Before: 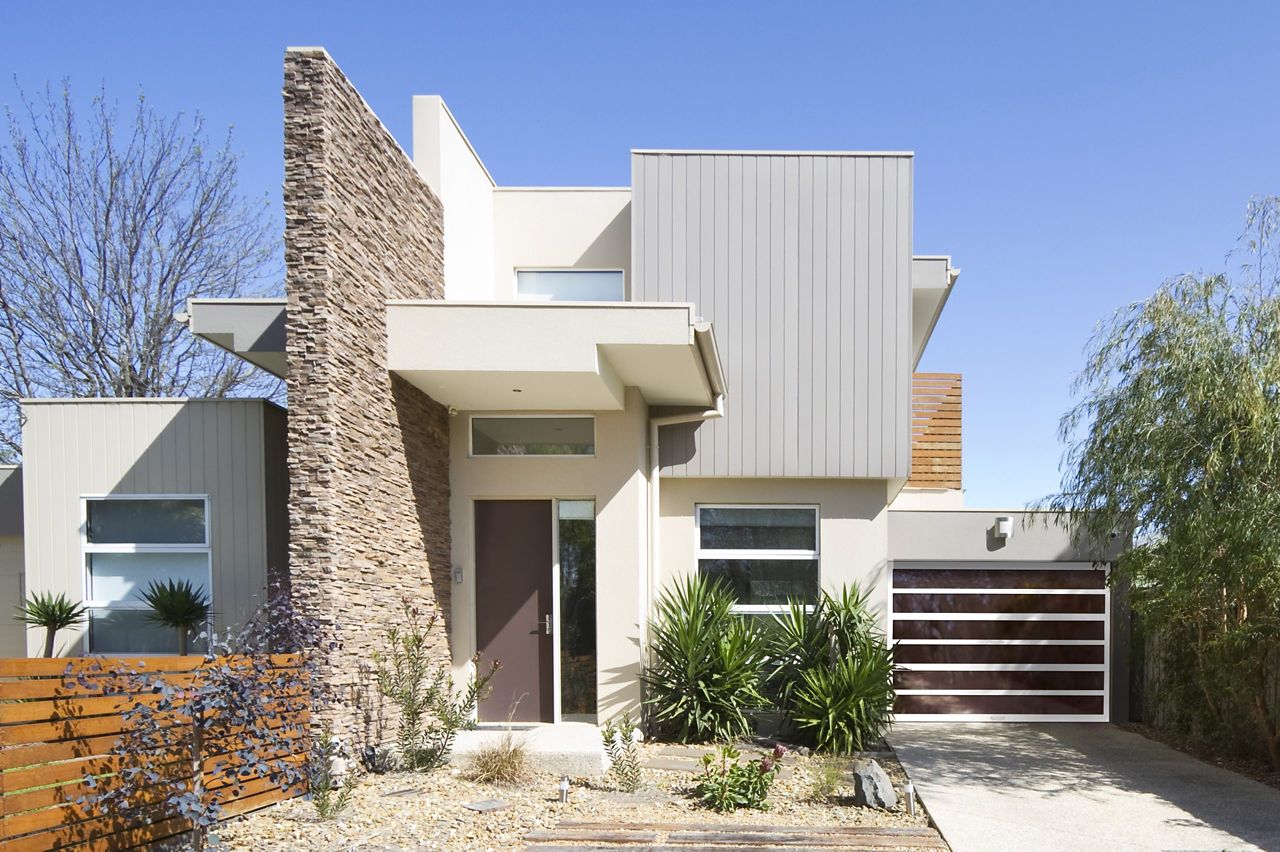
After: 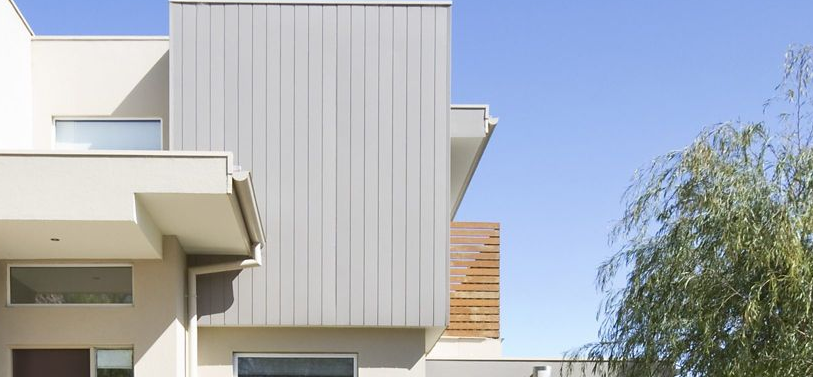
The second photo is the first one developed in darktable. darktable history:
exposure: exposure -0.017 EV, compensate exposure bias true, compensate highlight preservation false
crop: left 36.097%, top 17.804%, right 0.358%, bottom 37.879%
